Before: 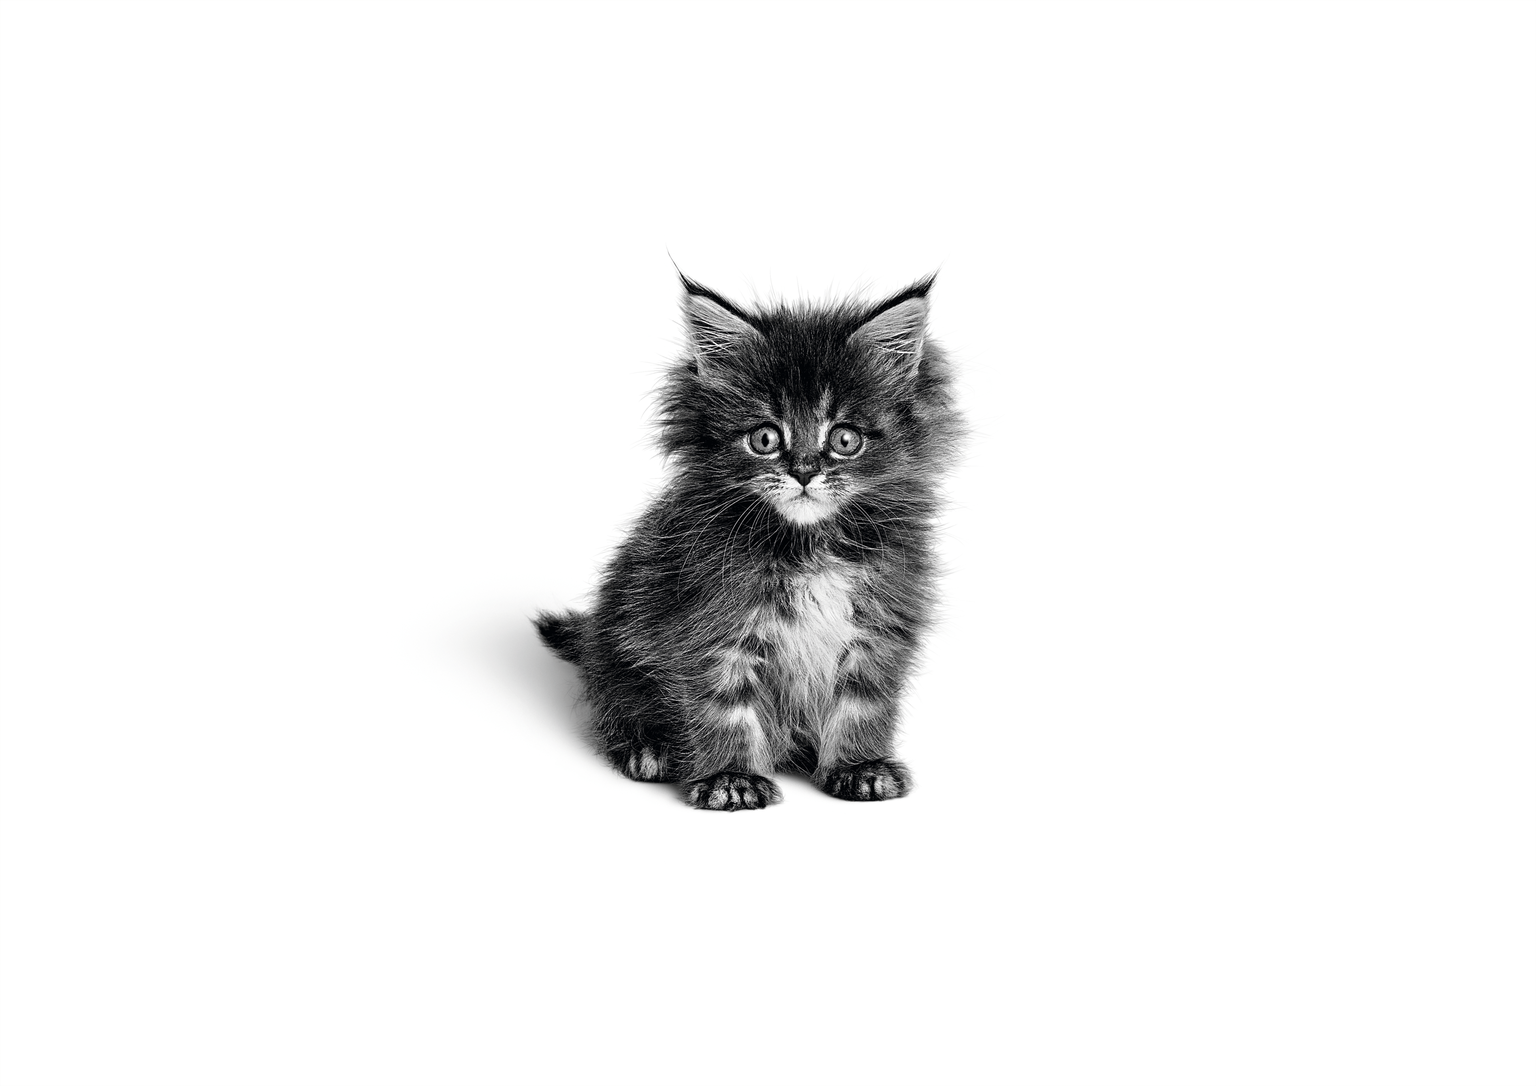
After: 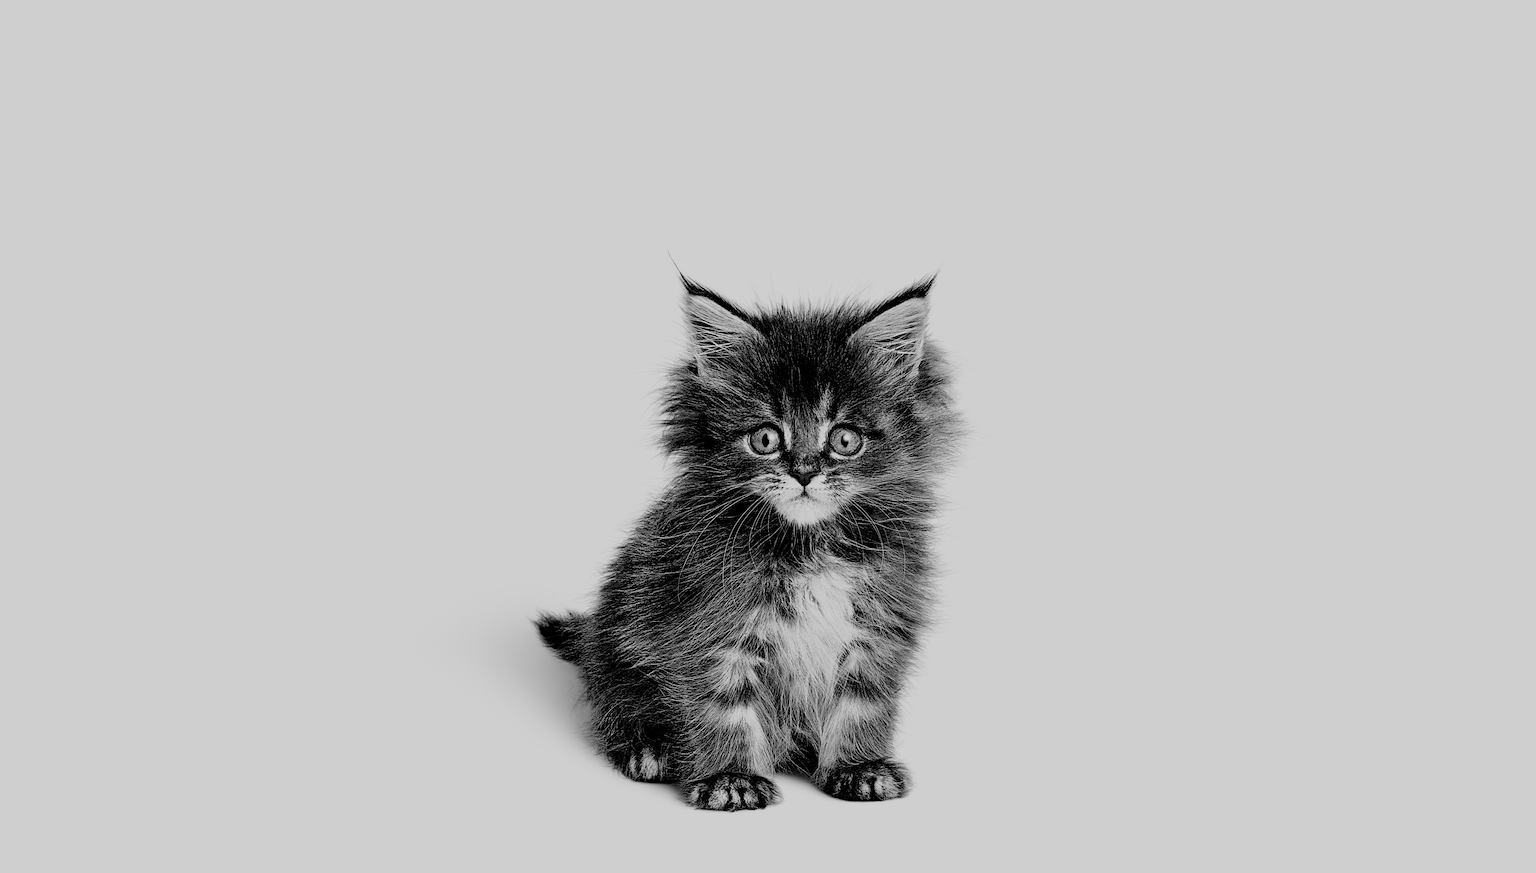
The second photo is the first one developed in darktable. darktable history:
filmic rgb: black relative exposure -7.18 EV, white relative exposure 5.35 EV, hardness 3.02
crop: bottom 19.56%
